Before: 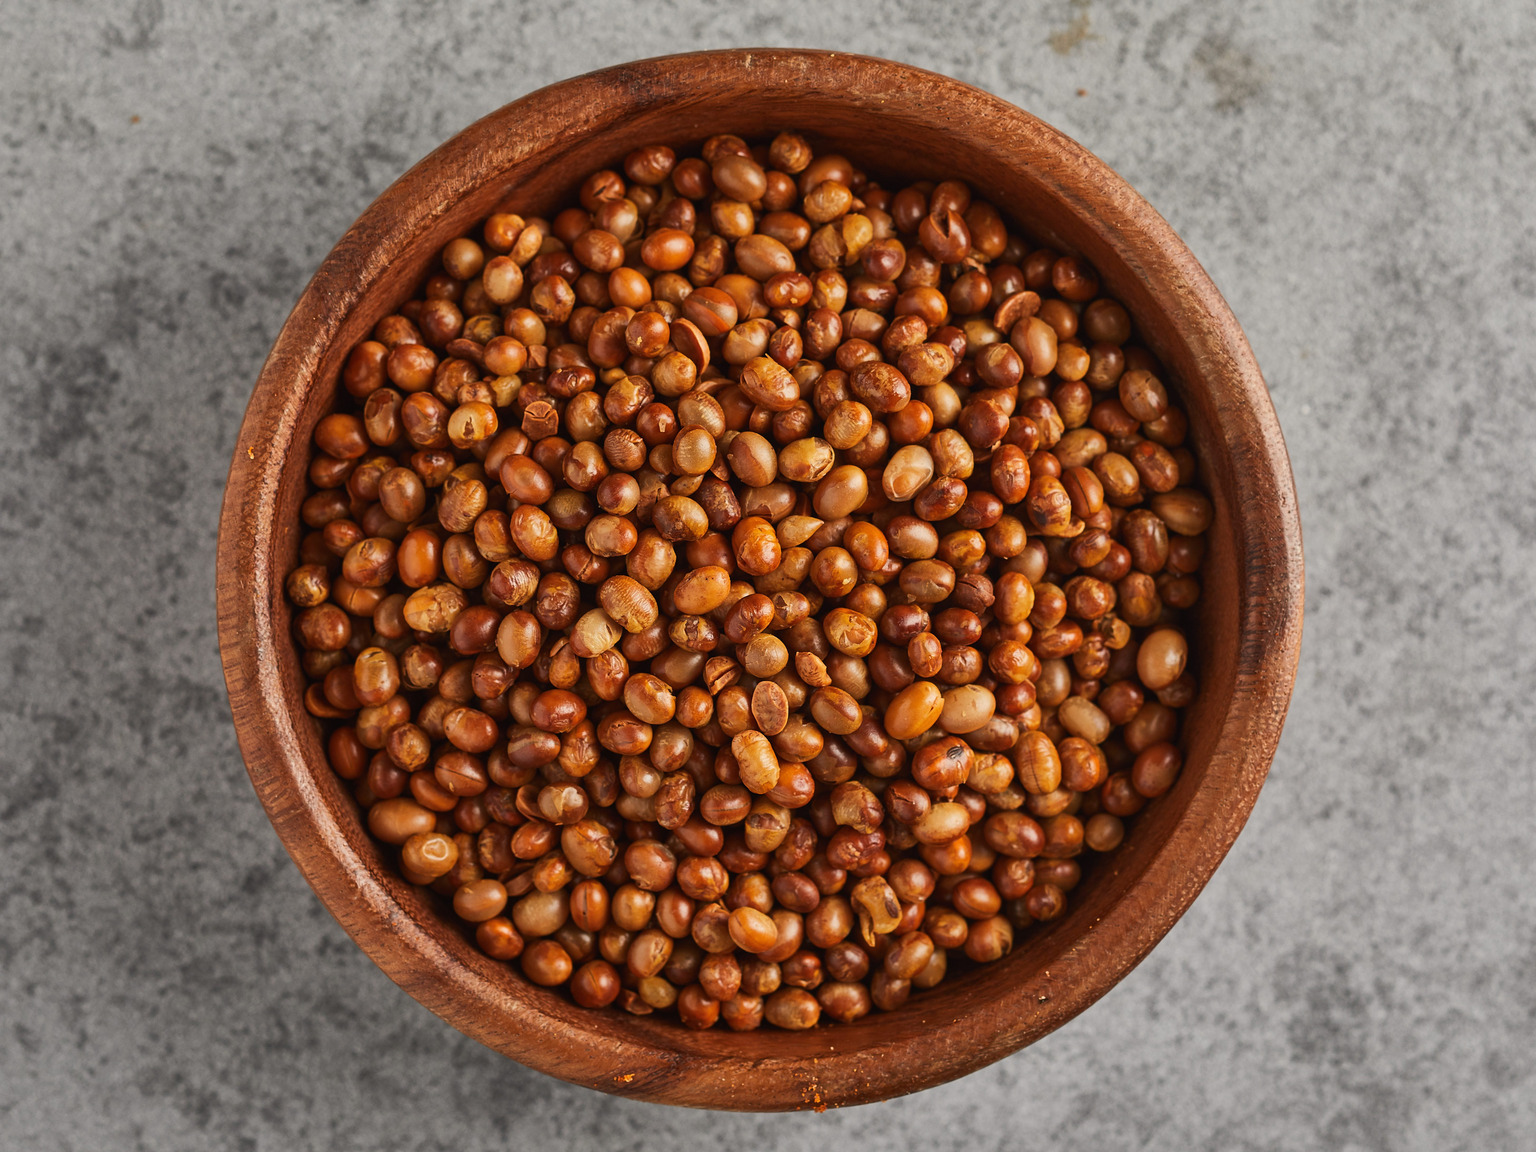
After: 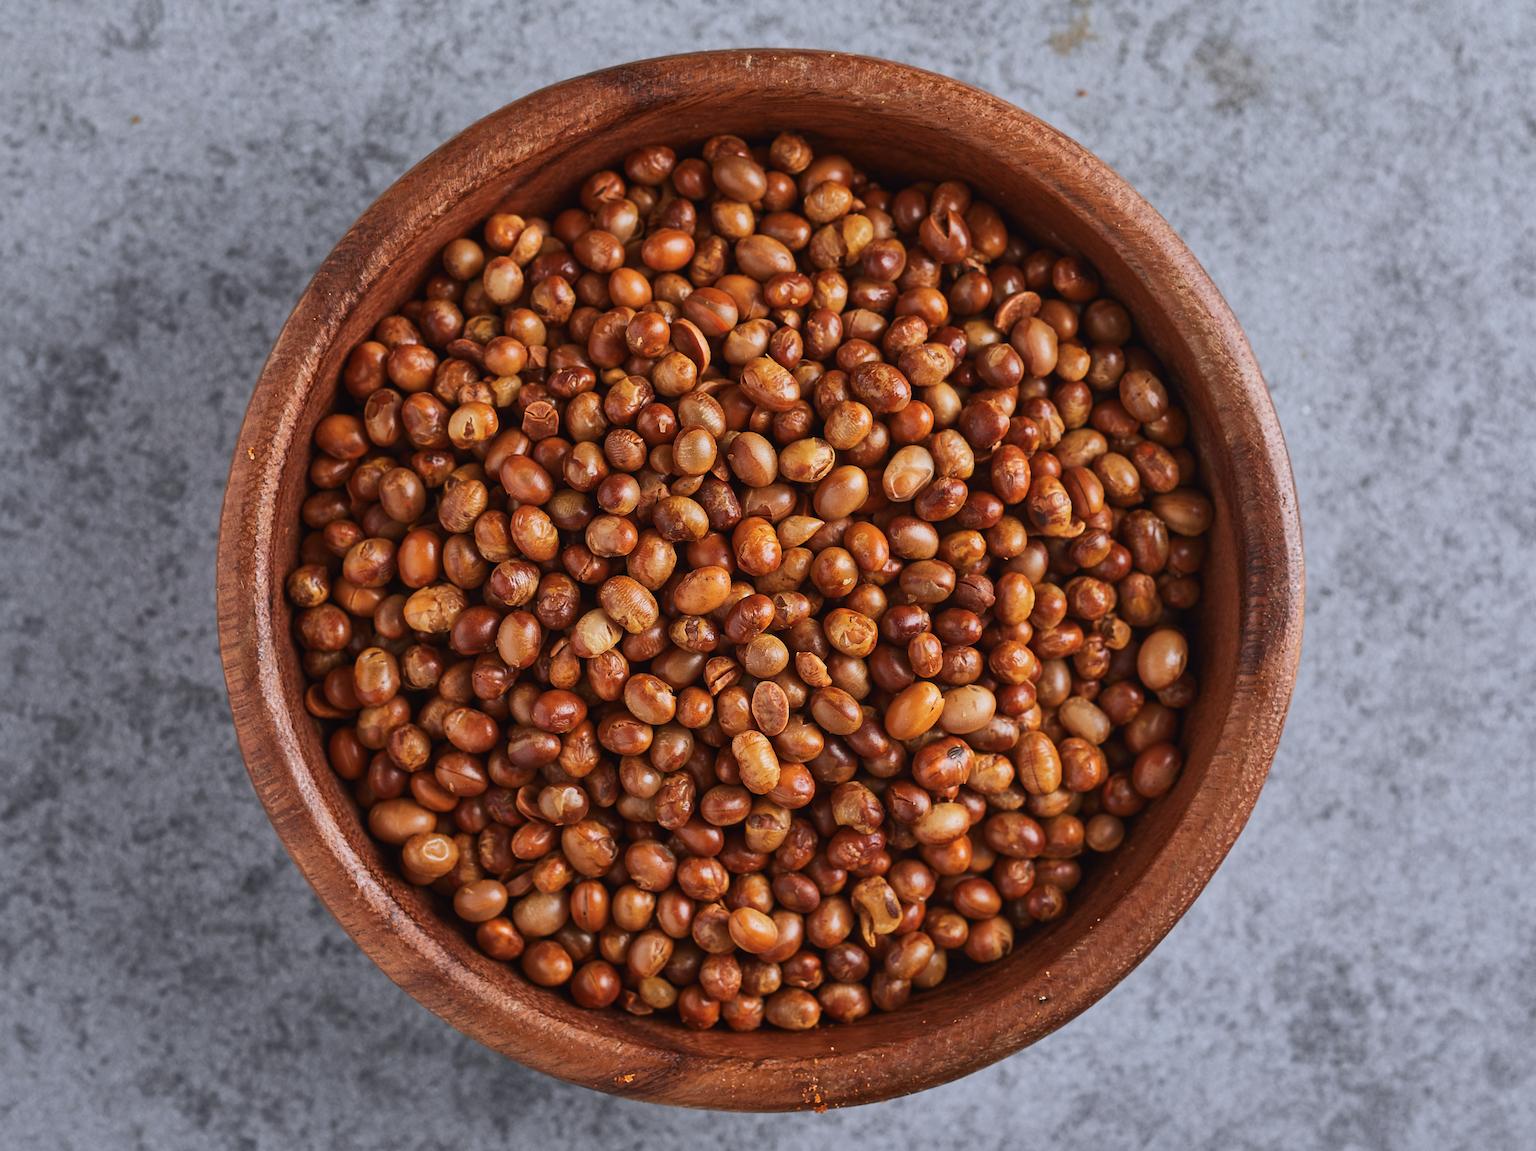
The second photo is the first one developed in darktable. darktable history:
sharpen: radius 5.325, amount 0.312, threshold 26.433
color calibration: illuminant as shot in camera, x 0.37, y 0.382, temperature 4313.32 K
